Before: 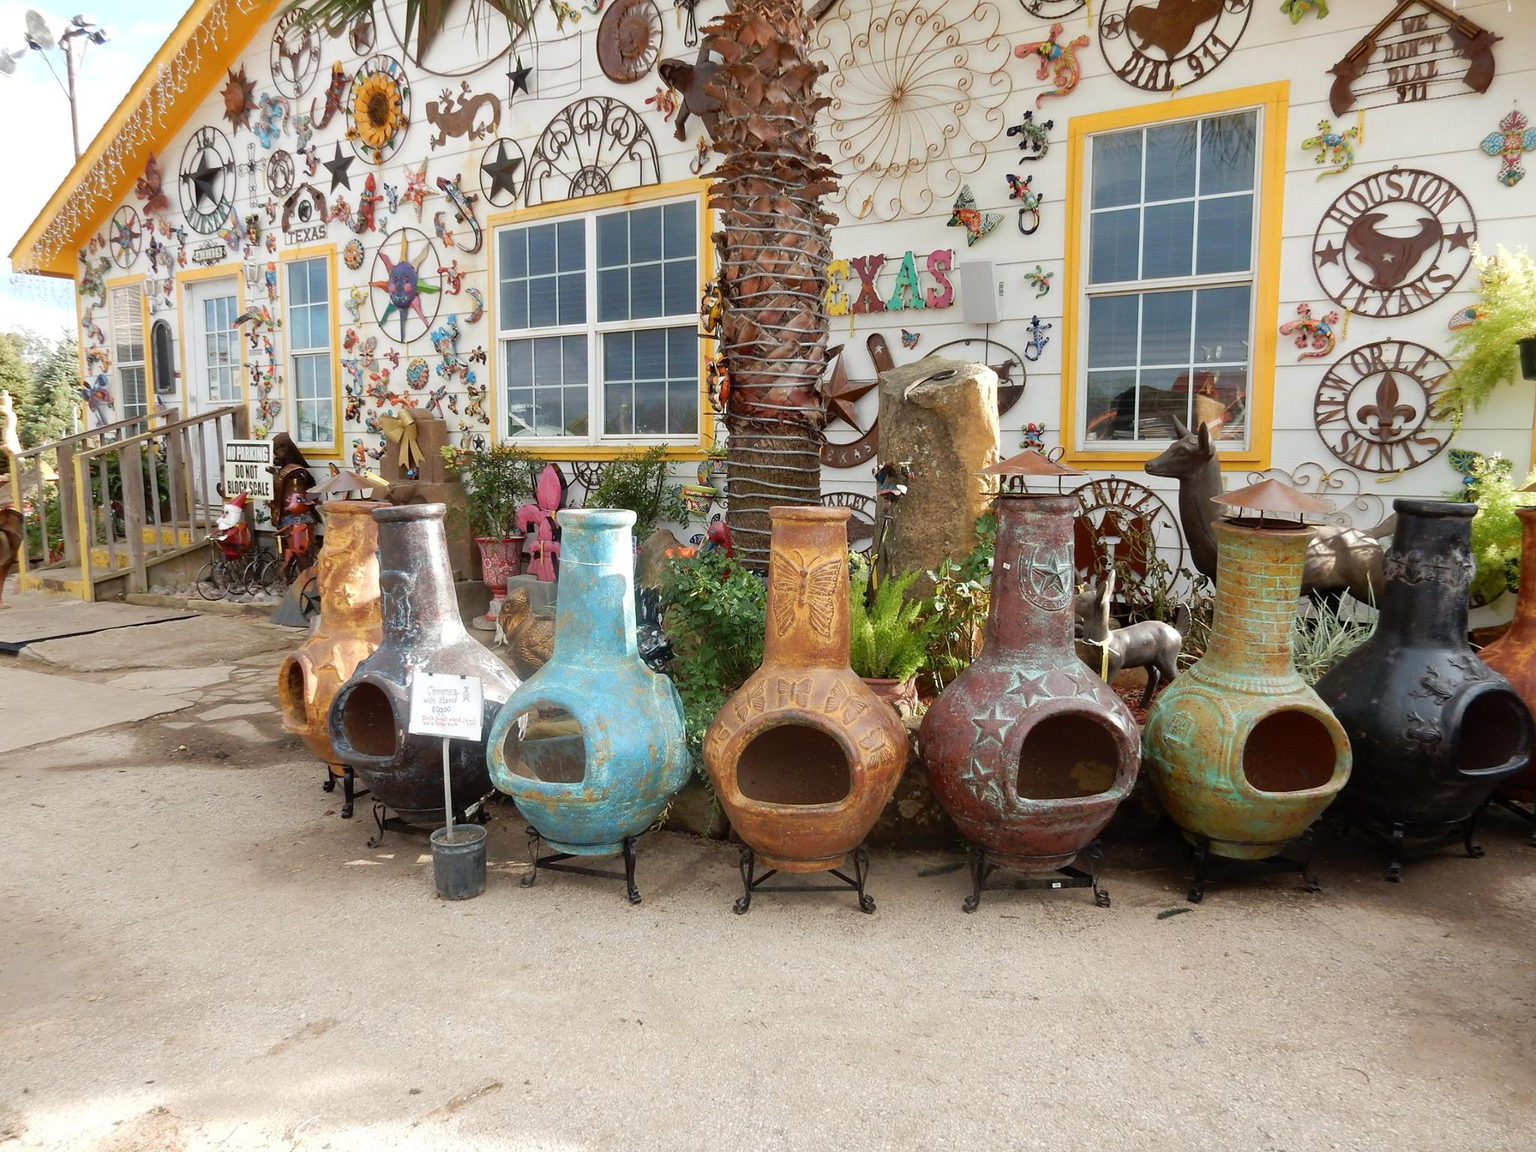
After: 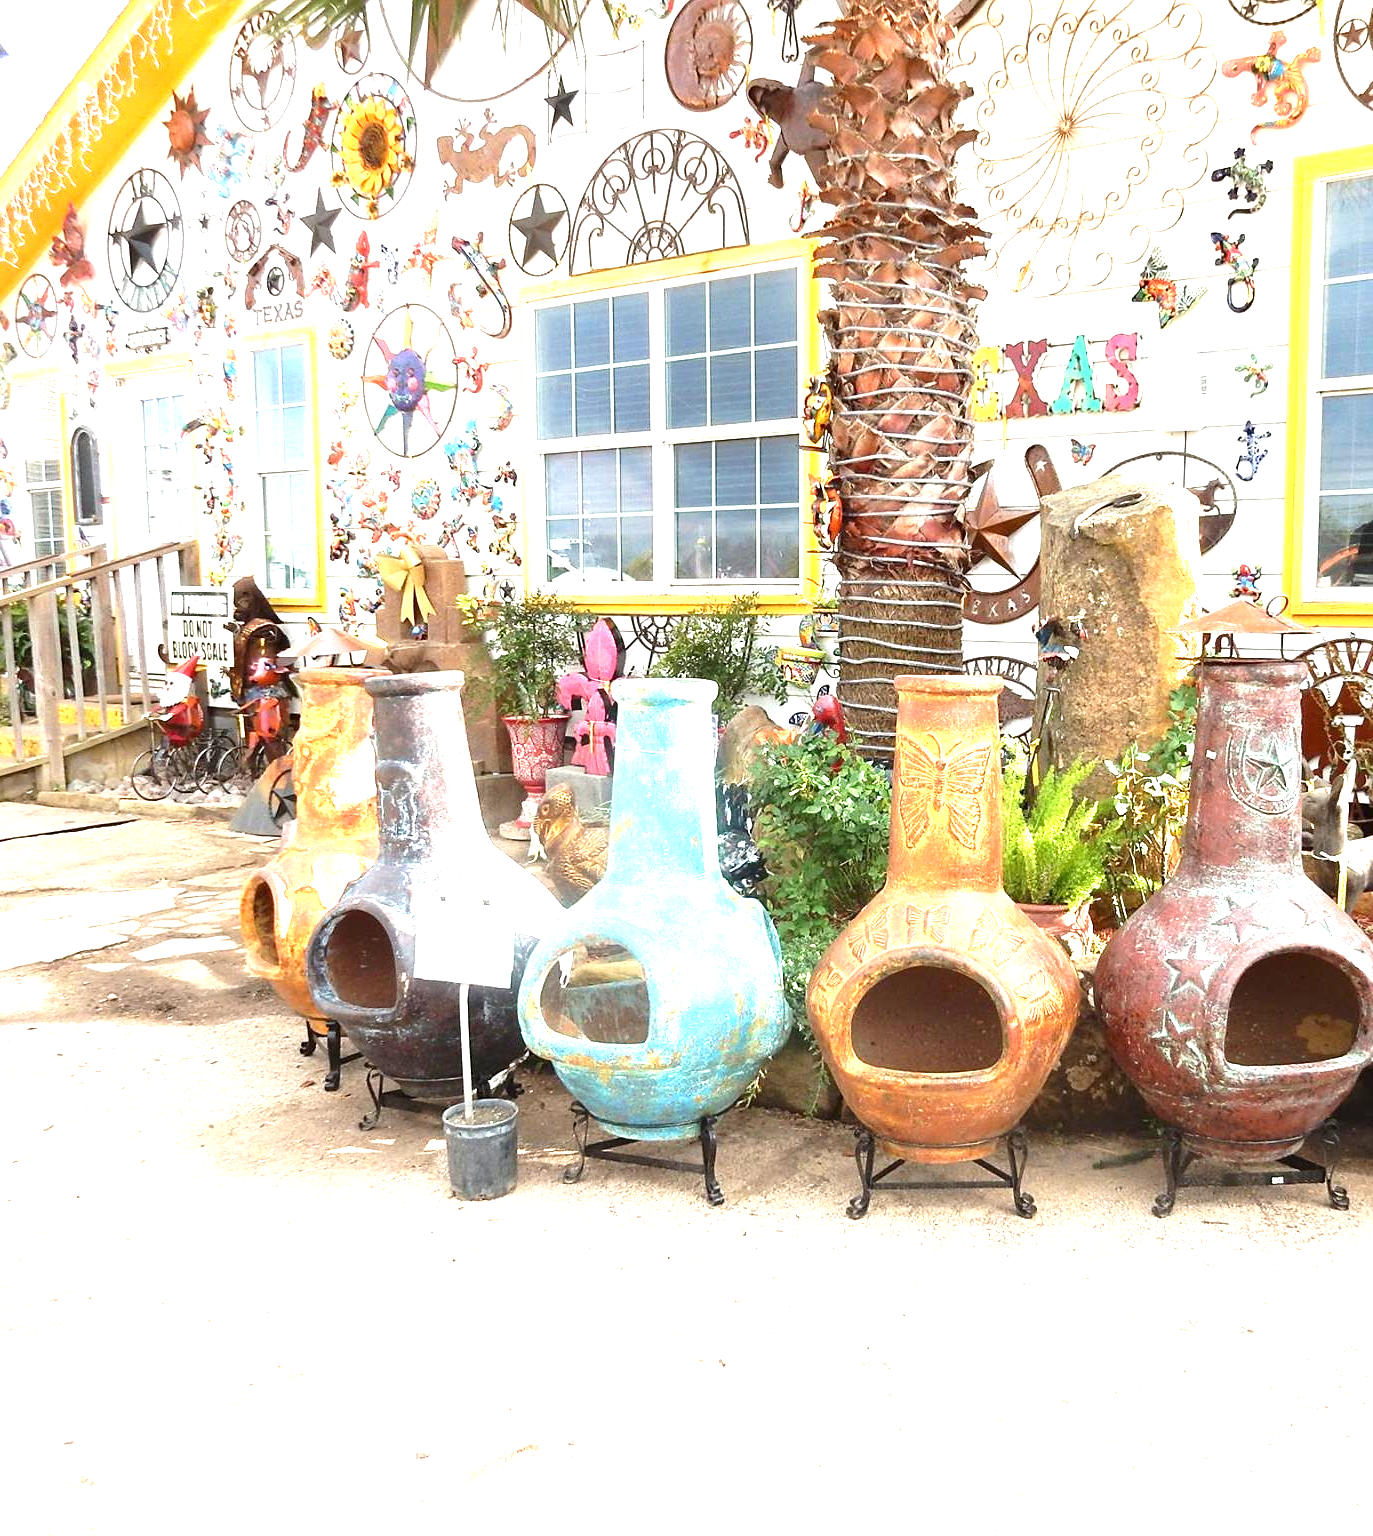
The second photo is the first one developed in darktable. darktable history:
crop and rotate: left 6.405%, right 26.546%
exposure: black level correction 0, exposure 1.751 EV, compensate highlight preservation false
sharpen: amount 0.217
